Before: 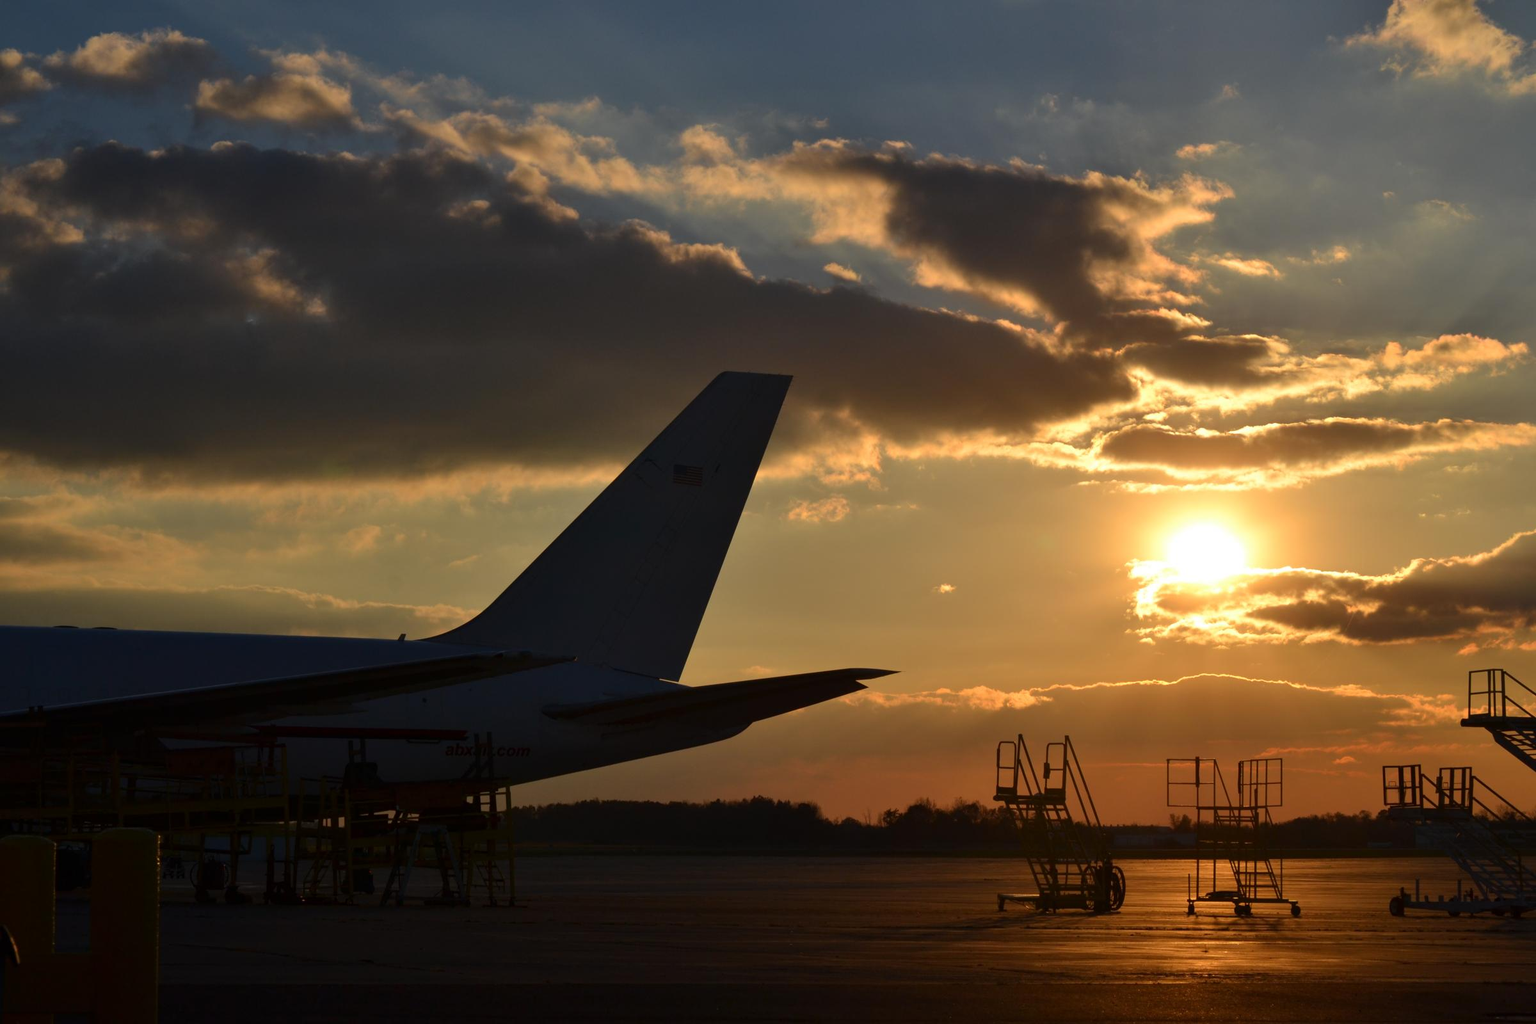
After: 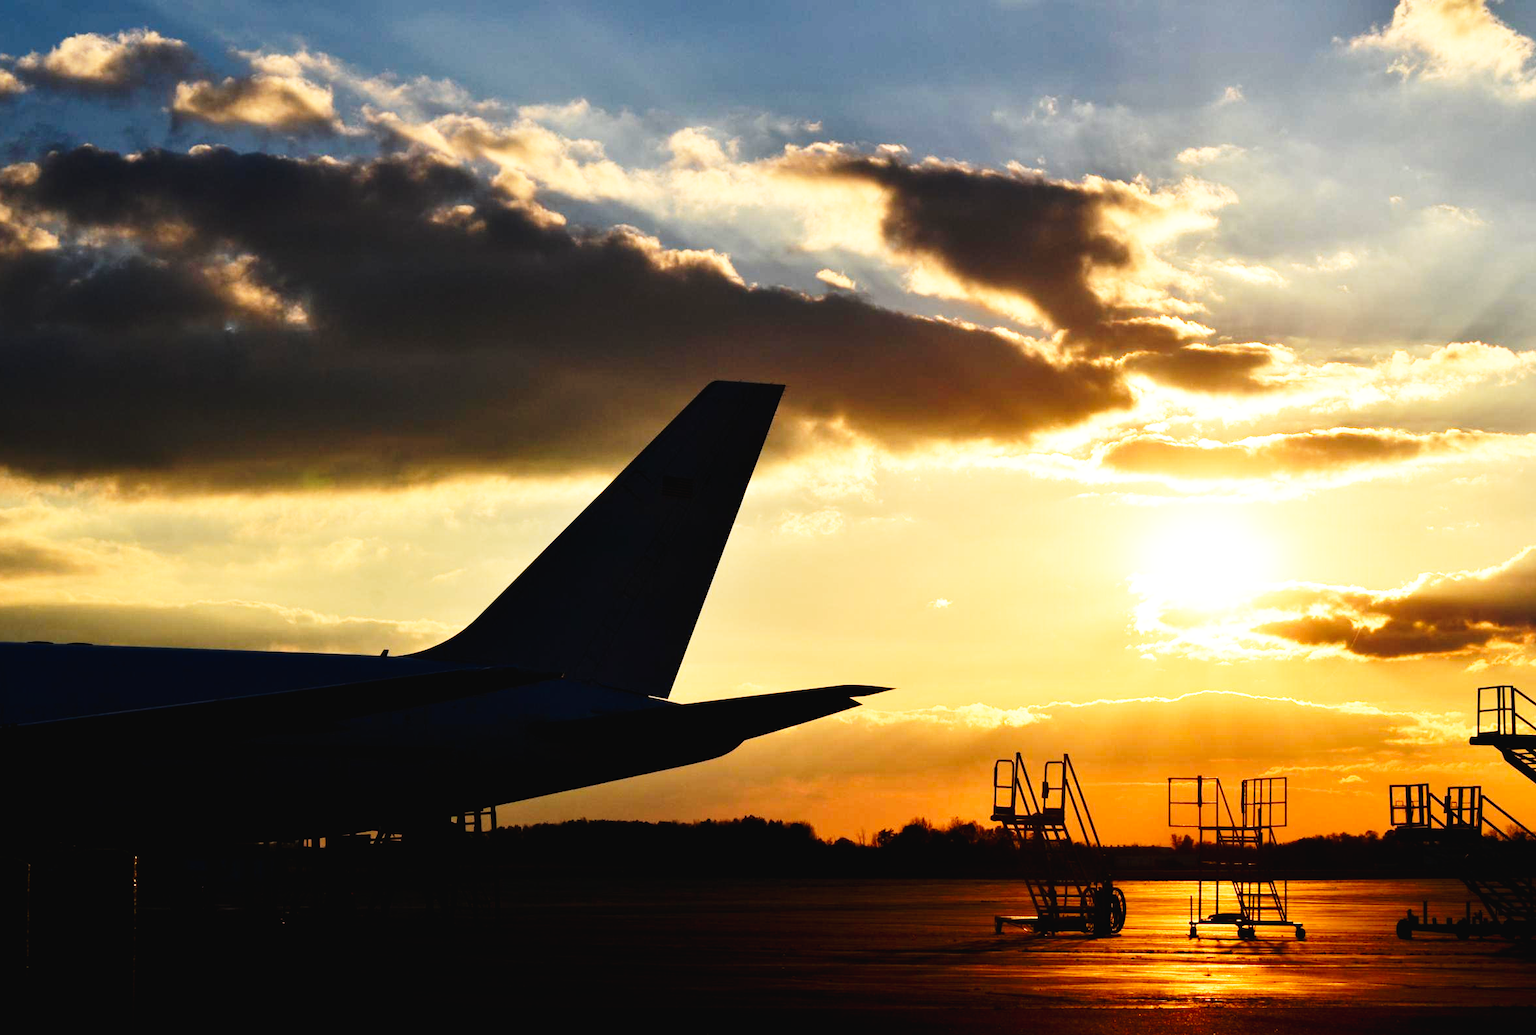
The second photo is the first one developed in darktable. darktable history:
base curve: curves: ch0 [(0, 0) (0.007, 0.004) (0.027, 0.03) (0.046, 0.07) (0.207, 0.54) (0.442, 0.872) (0.673, 0.972) (1, 1)], preserve colors none
tone equalizer: -8 EV -0.417 EV, -7 EV -0.389 EV, -6 EV -0.333 EV, -5 EV -0.222 EV, -3 EV 0.222 EV, -2 EV 0.333 EV, -1 EV 0.389 EV, +0 EV 0.417 EV, edges refinement/feathering 500, mask exposure compensation -1.57 EV, preserve details no
crop and rotate: left 1.774%, right 0.633%, bottom 1.28%
tone curve: curves: ch0 [(0, 0) (0.003, 0.023) (0.011, 0.025) (0.025, 0.029) (0.044, 0.047) (0.069, 0.079) (0.1, 0.113) (0.136, 0.152) (0.177, 0.199) (0.224, 0.26) (0.277, 0.333) (0.335, 0.404) (0.399, 0.48) (0.468, 0.559) (0.543, 0.635) (0.623, 0.713) (0.709, 0.797) (0.801, 0.879) (0.898, 0.953) (1, 1)], preserve colors none
